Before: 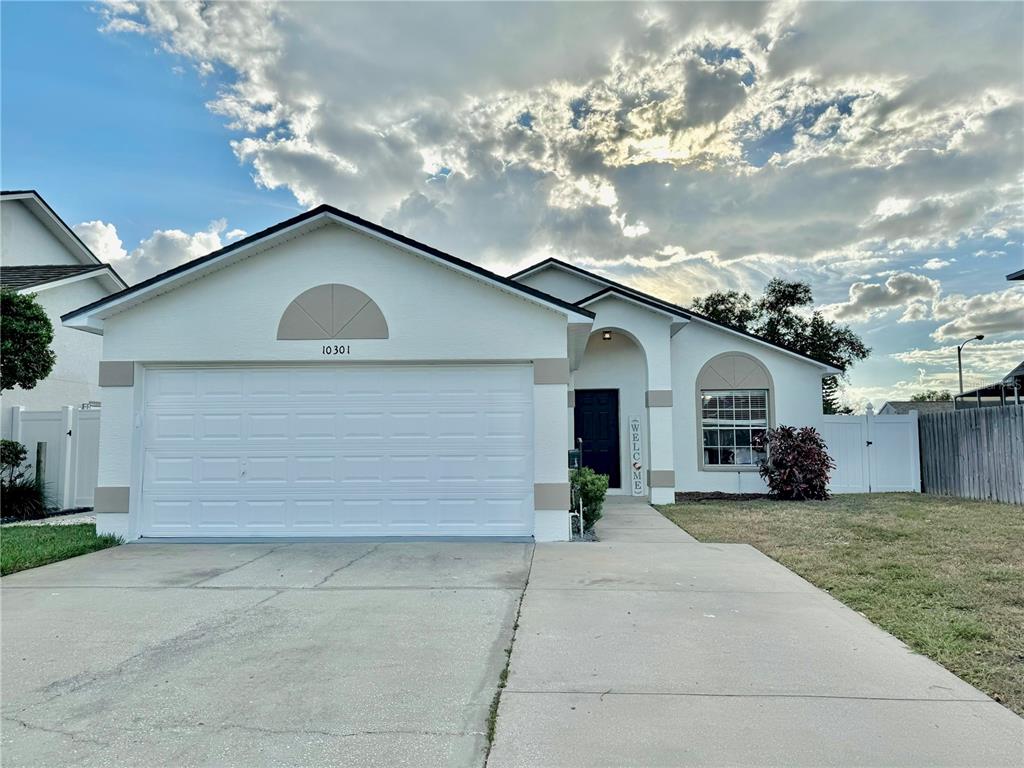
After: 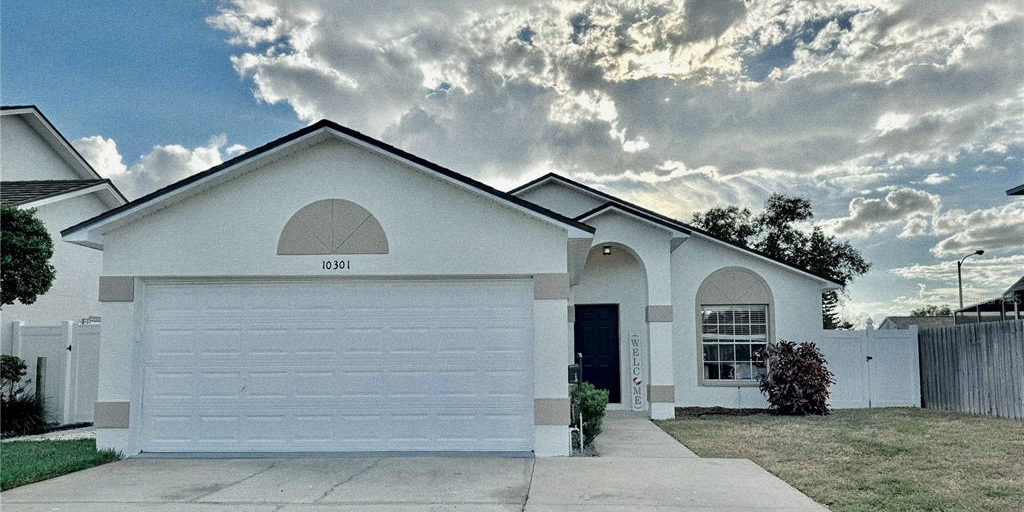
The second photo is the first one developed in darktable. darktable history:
crop: top 11.166%, bottom 22.168%
grain: on, module defaults
color zones: curves: ch0 [(0, 0.5) (0.125, 0.4) (0.25, 0.5) (0.375, 0.4) (0.5, 0.4) (0.625, 0.35) (0.75, 0.35) (0.875, 0.5)]; ch1 [(0, 0.35) (0.125, 0.45) (0.25, 0.35) (0.375, 0.35) (0.5, 0.35) (0.625, 0.35) (0.75, 0.45) (0.875, 0.35)]; ch2 [(0, 0.6) (0.125, 0.5) (0.25, 0.5) (0.375, 0.6) (0.5, 0.6) (0.625, 0.5) (0.75, 0.5) (0.875, 0.5)]
